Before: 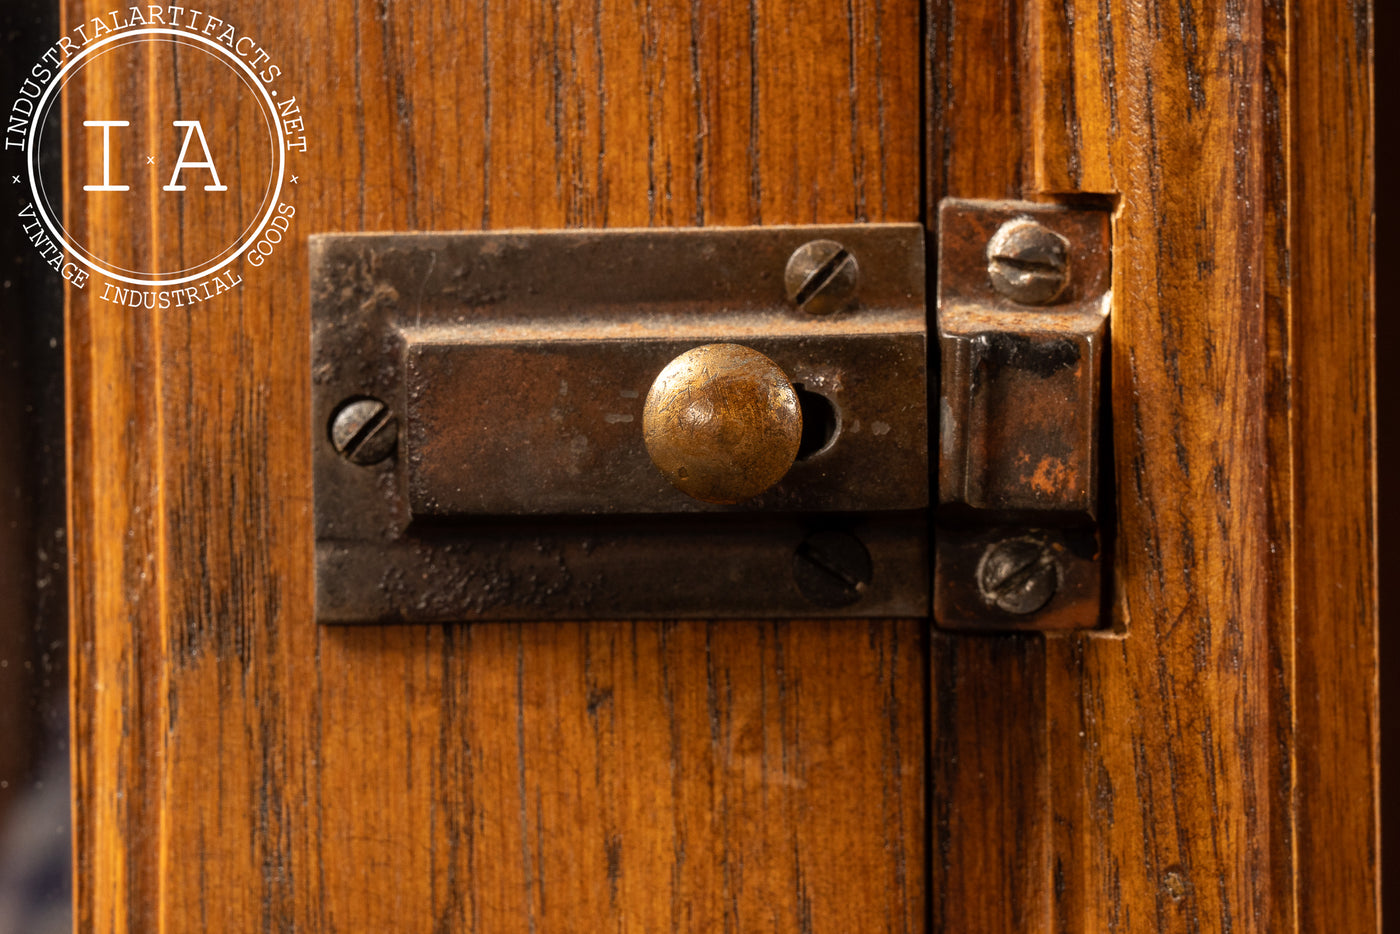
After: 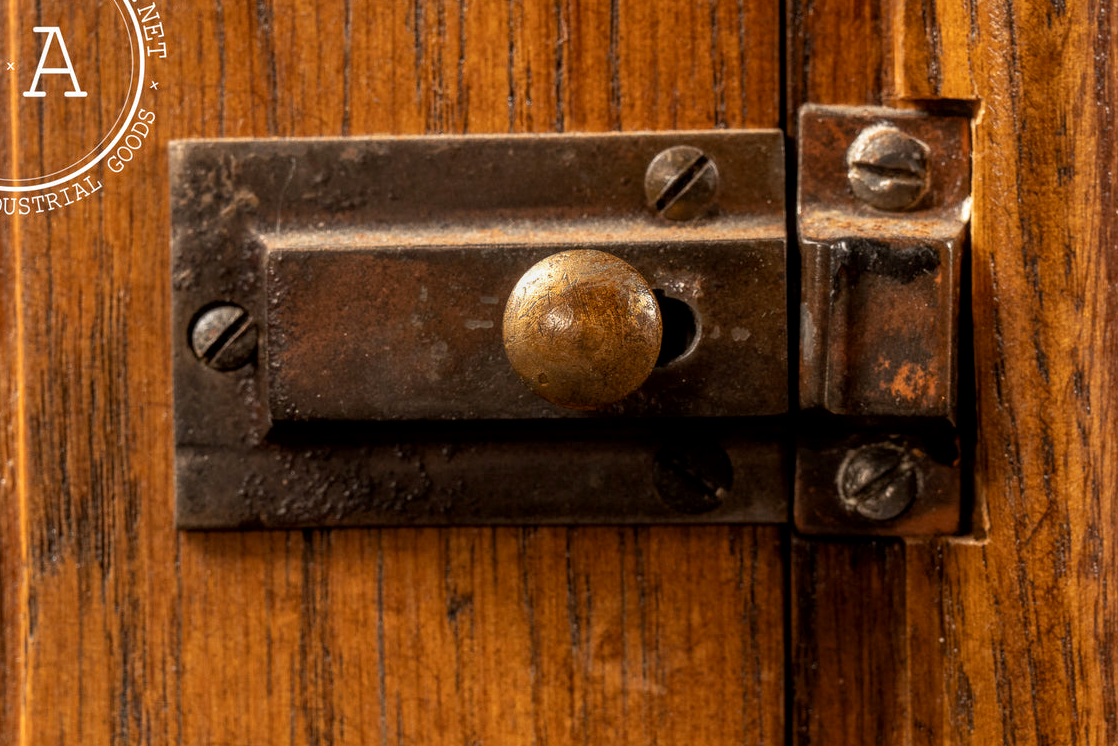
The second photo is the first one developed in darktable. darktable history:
crop and rotate: left 10.071%, top 10.071%, right 10.02%, bottom 10.02%
exposure: black level correction 0.001, compensate highlight preservation false
local contrast: detail 117%
